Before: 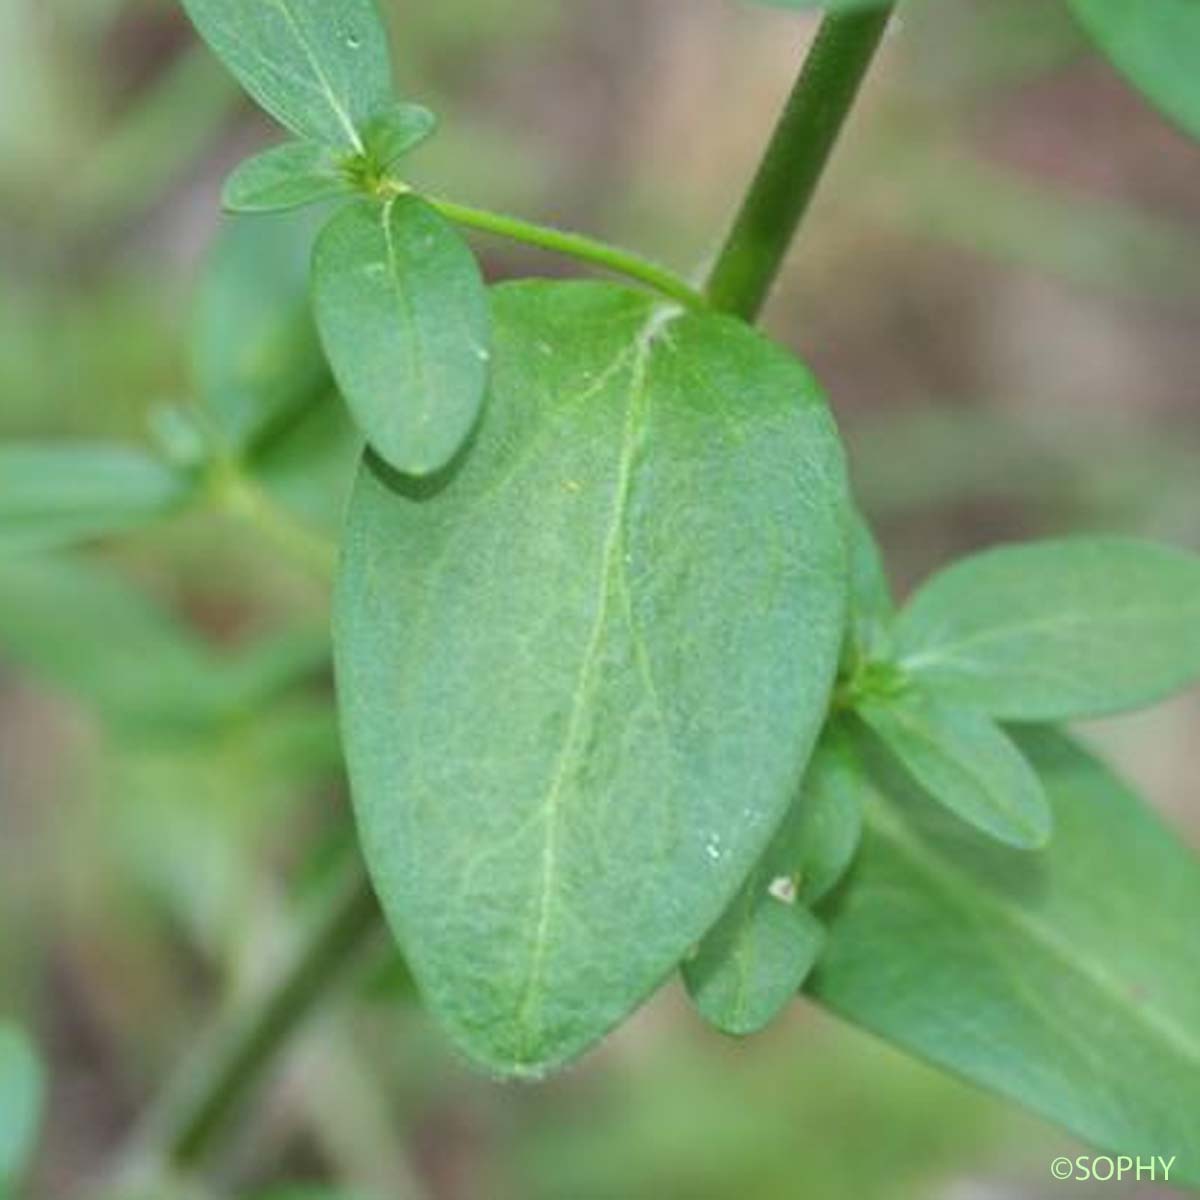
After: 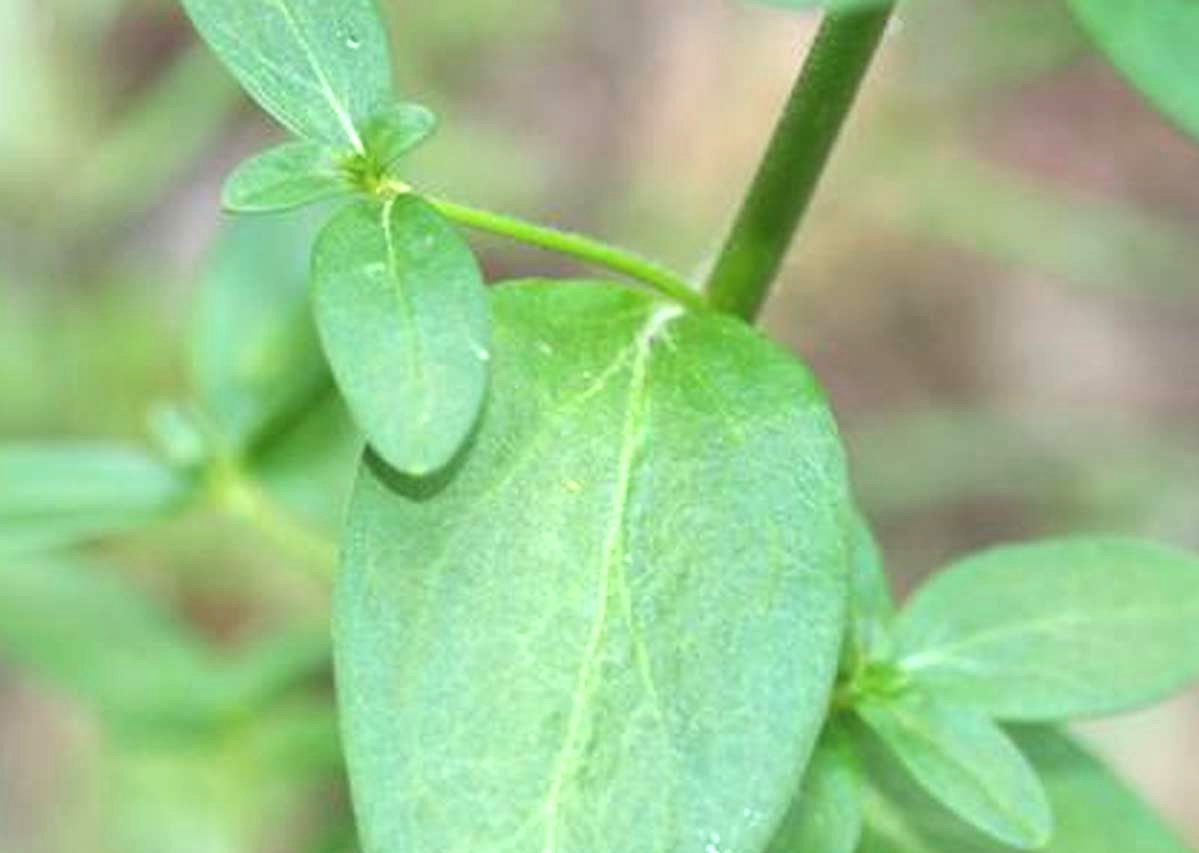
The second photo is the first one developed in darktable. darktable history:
local contrast: detail 109%
exposure: black level correction 0, exposure 0.697 EV, compensate highlight preservation false
crop: right 0.001%, bottom 28.856%
